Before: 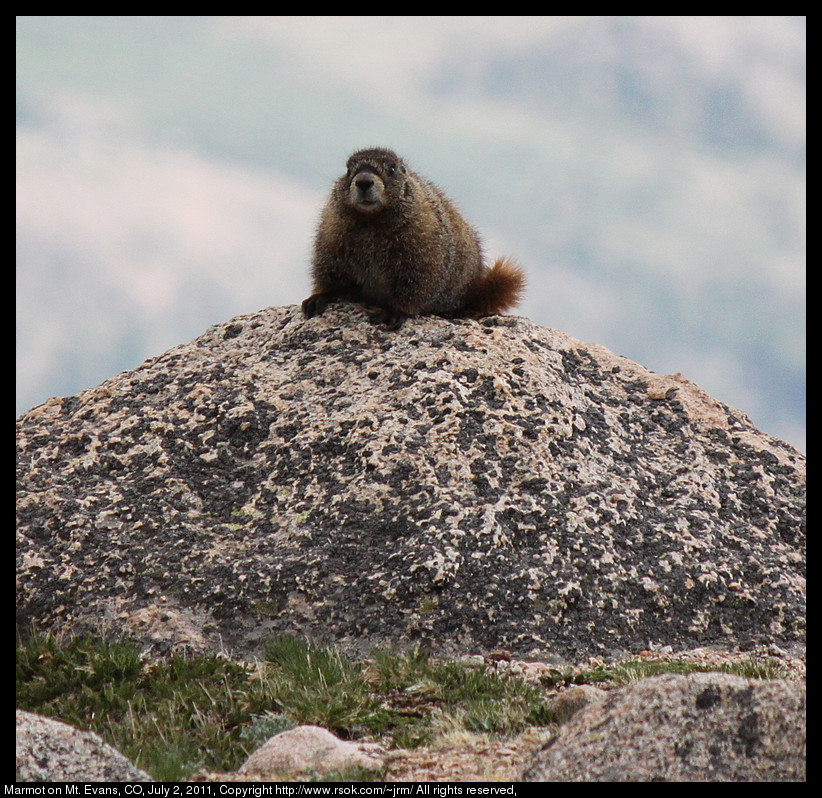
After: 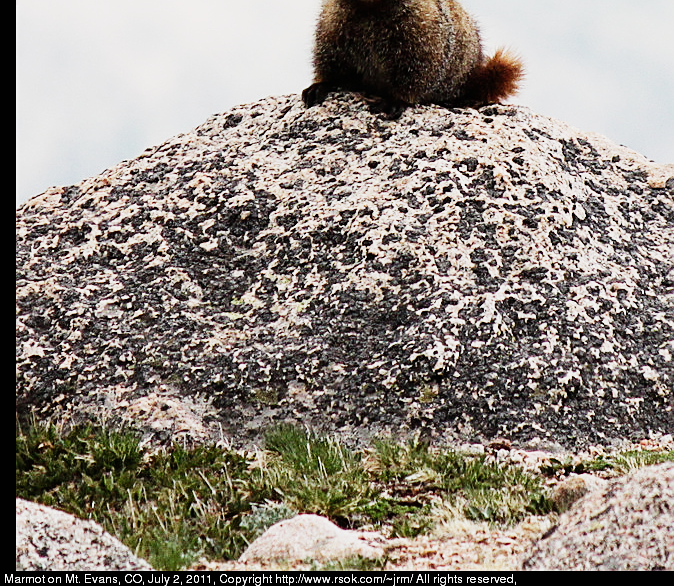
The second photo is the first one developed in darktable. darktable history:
white balance: red 1, blue 1
rotate and perspective: automatic cropping off
crop: top 26.531%, right 17.959%
sigmoid: contrast 1.81, skew -0.21, preserve hue 0%, red attenuation 0.1, red rotation 0.035, green attenuation 0.1, green rotation -0.017, blue attenuation 0.15, blue rotation -0.052, base primaries Rec2020
exposure: black level correction 0, exposure 0.95 EV, compensate exposure bias true, compensate highlight preservation false
sharpen: on, module defaults
